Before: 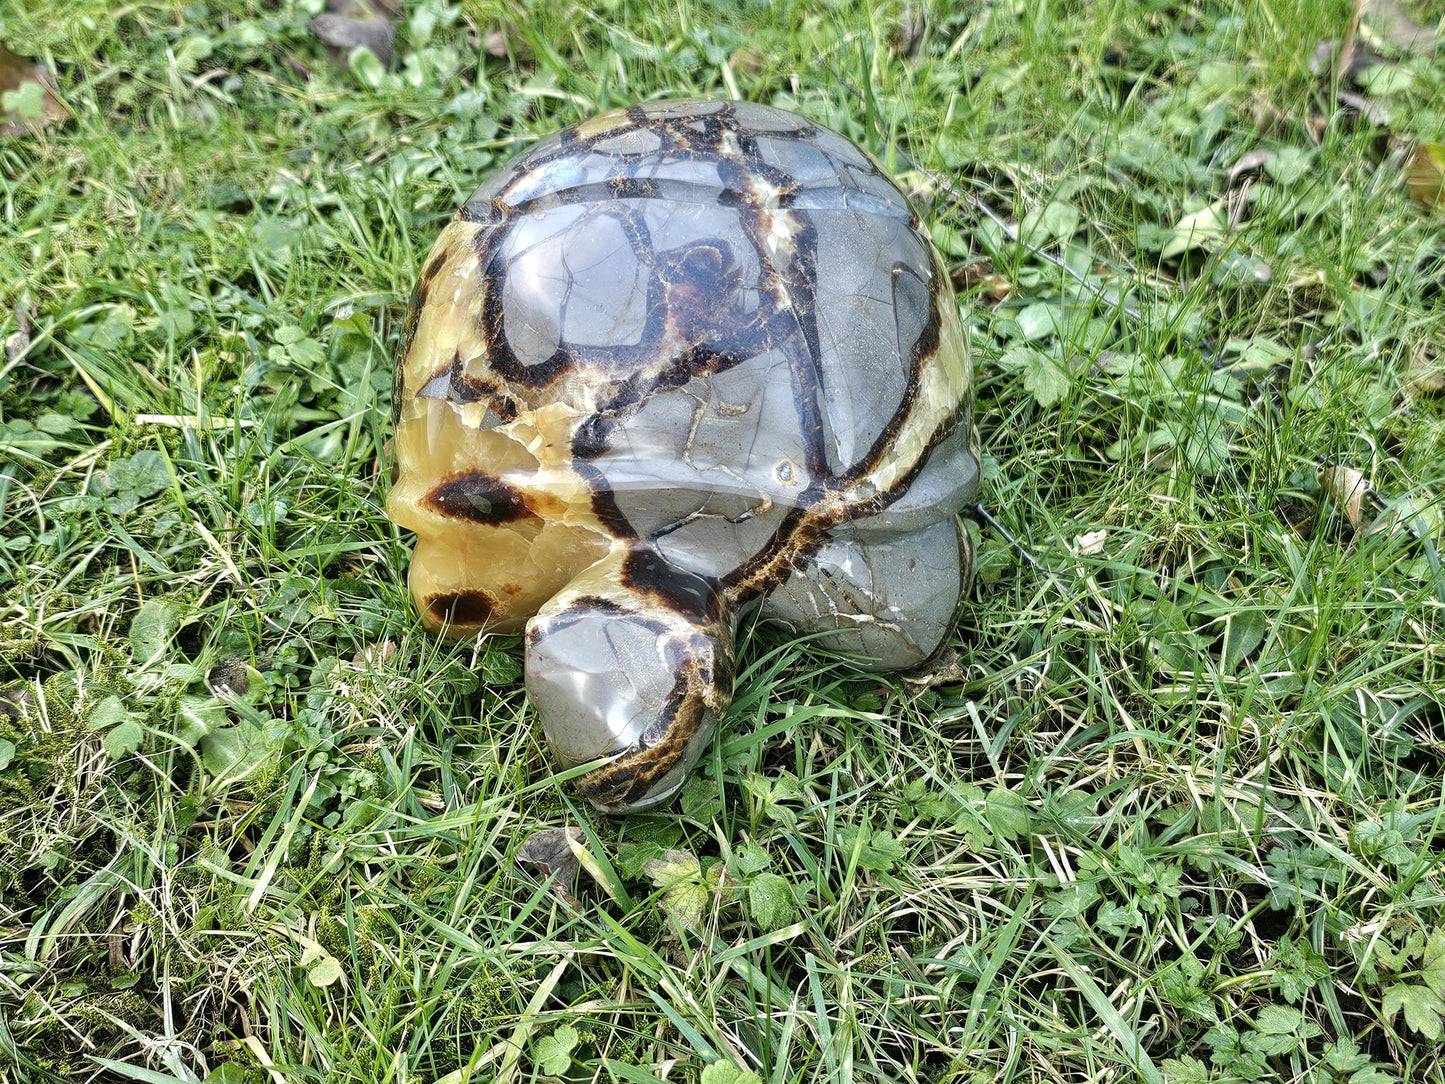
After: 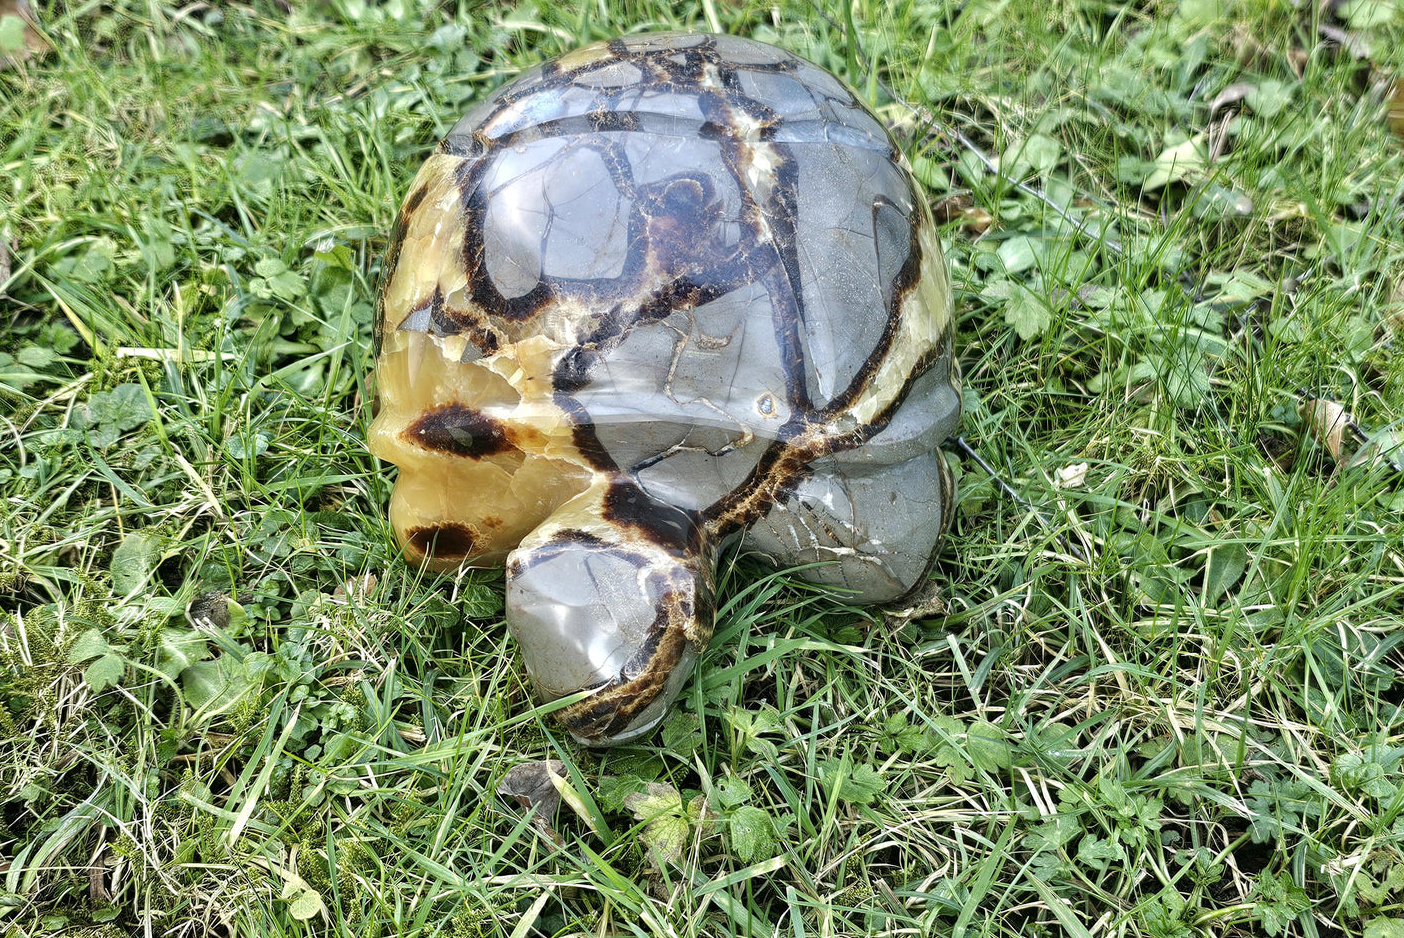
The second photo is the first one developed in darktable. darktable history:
crop: left 1.322%, top 6.181%, right 1.485%, bottom 7.204%
